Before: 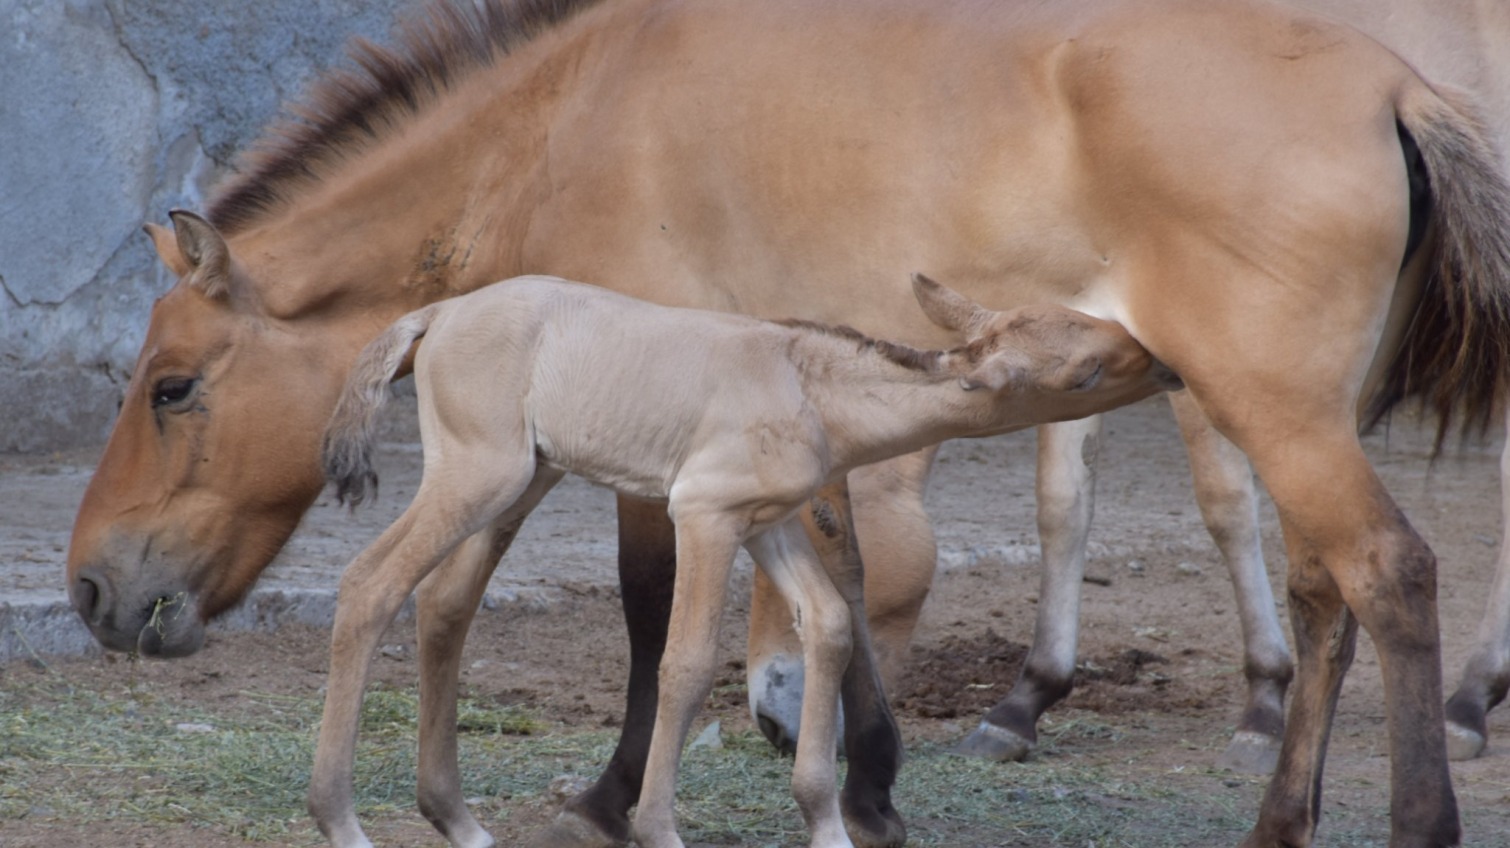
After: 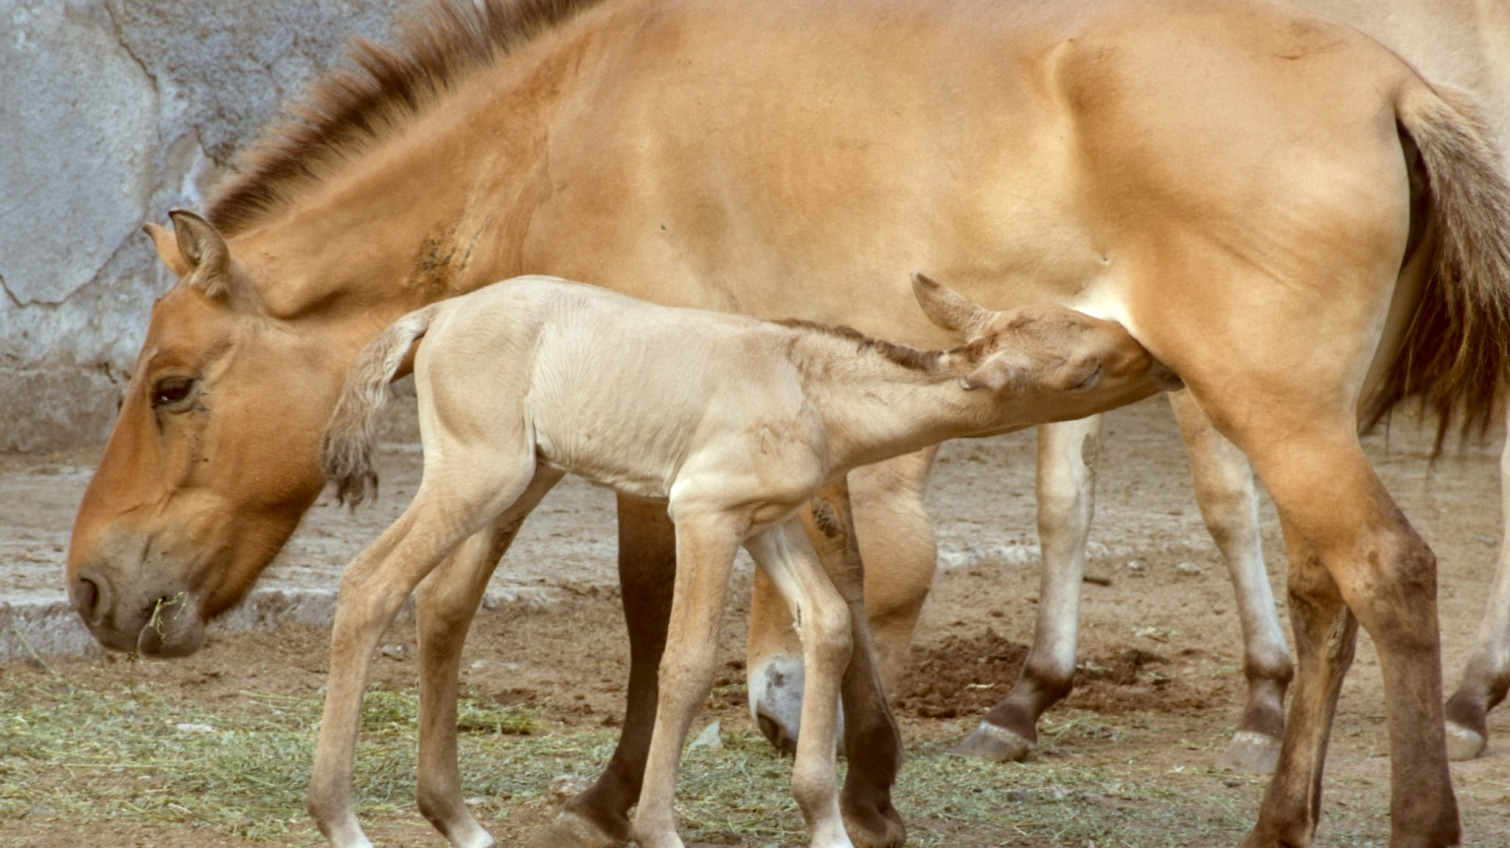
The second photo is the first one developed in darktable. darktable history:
local contrast: on, module defaults
color correction: highlights a* -5.55, highlights b* 9.8, shadows a* 9.58, shadows b* 24.29
exposure: exposure 0.559 EV, compensate highlight preservation false
